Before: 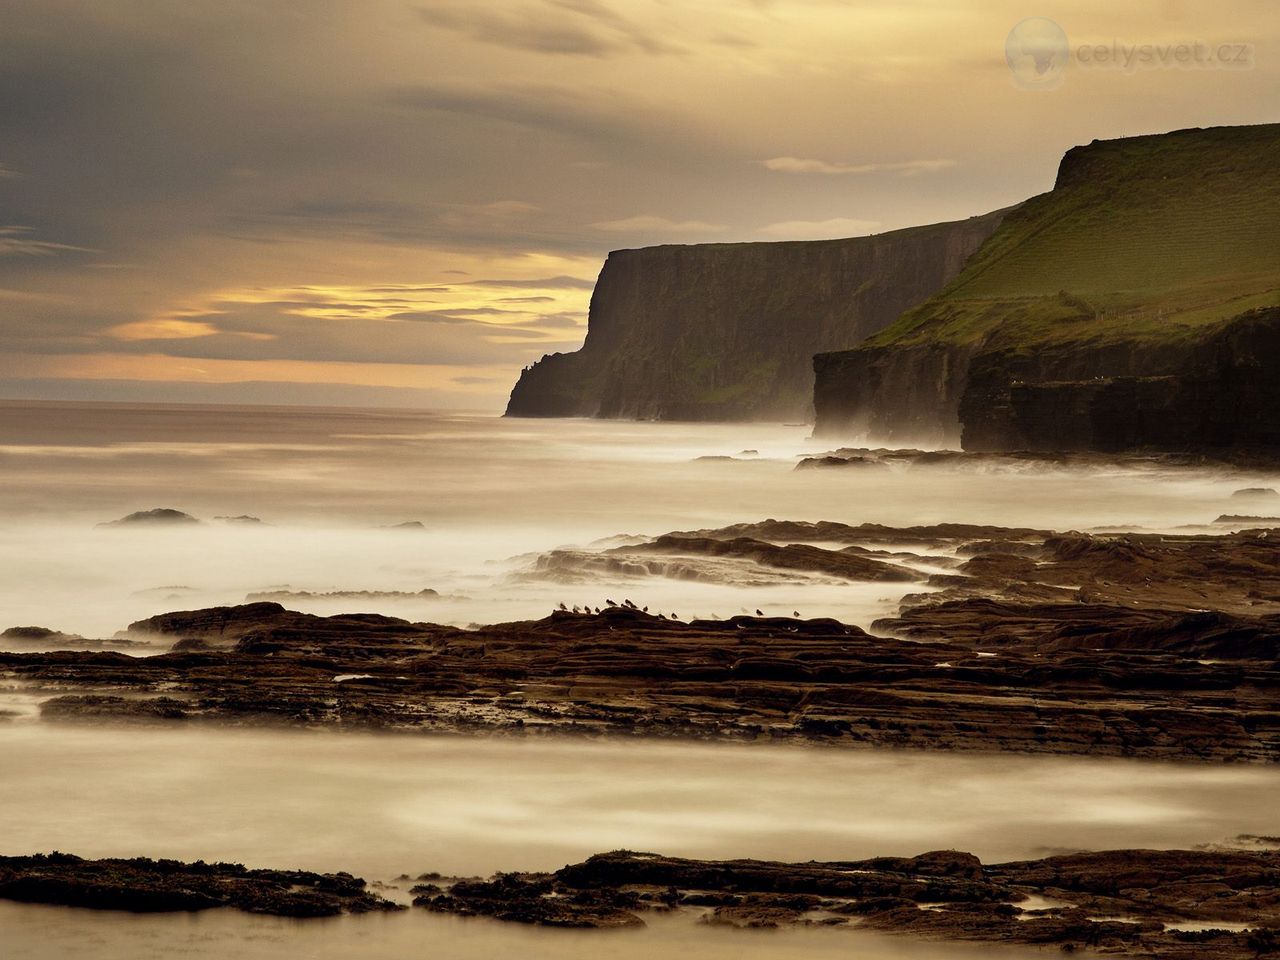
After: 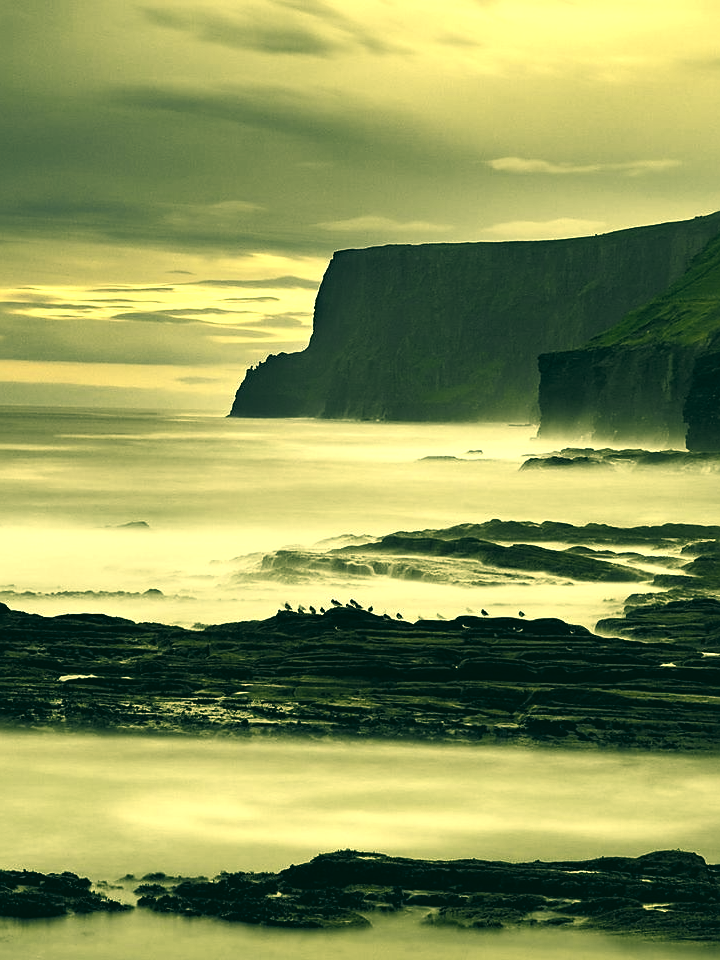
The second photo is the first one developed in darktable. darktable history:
crop: left 21.496%, right 22.254%
shadows and highlights: shadows 29.61, highlights -30.47, low approximation 0.01, soften with gaussian
contrast brightness saturation: contrast -0.05, saturation -0.41
sharpen: radius 1.864, amount 0.398, threshold 1.271
color correction: highlights a* 1.83, highlights b* 34.02, shadows a* -36.68, shadows b* -5.48
color zones: curves: ch0 [(0.004, 0.305) (0.261, 0.623) (0.389, 0.399) (0.708, 0.571) (0.947, 0.34)]; ch1 [(0.025, 0.645) (0.229, 0.584) (0.326, 0.551) (0.484, 0.262) (0.757, 0.643)]
